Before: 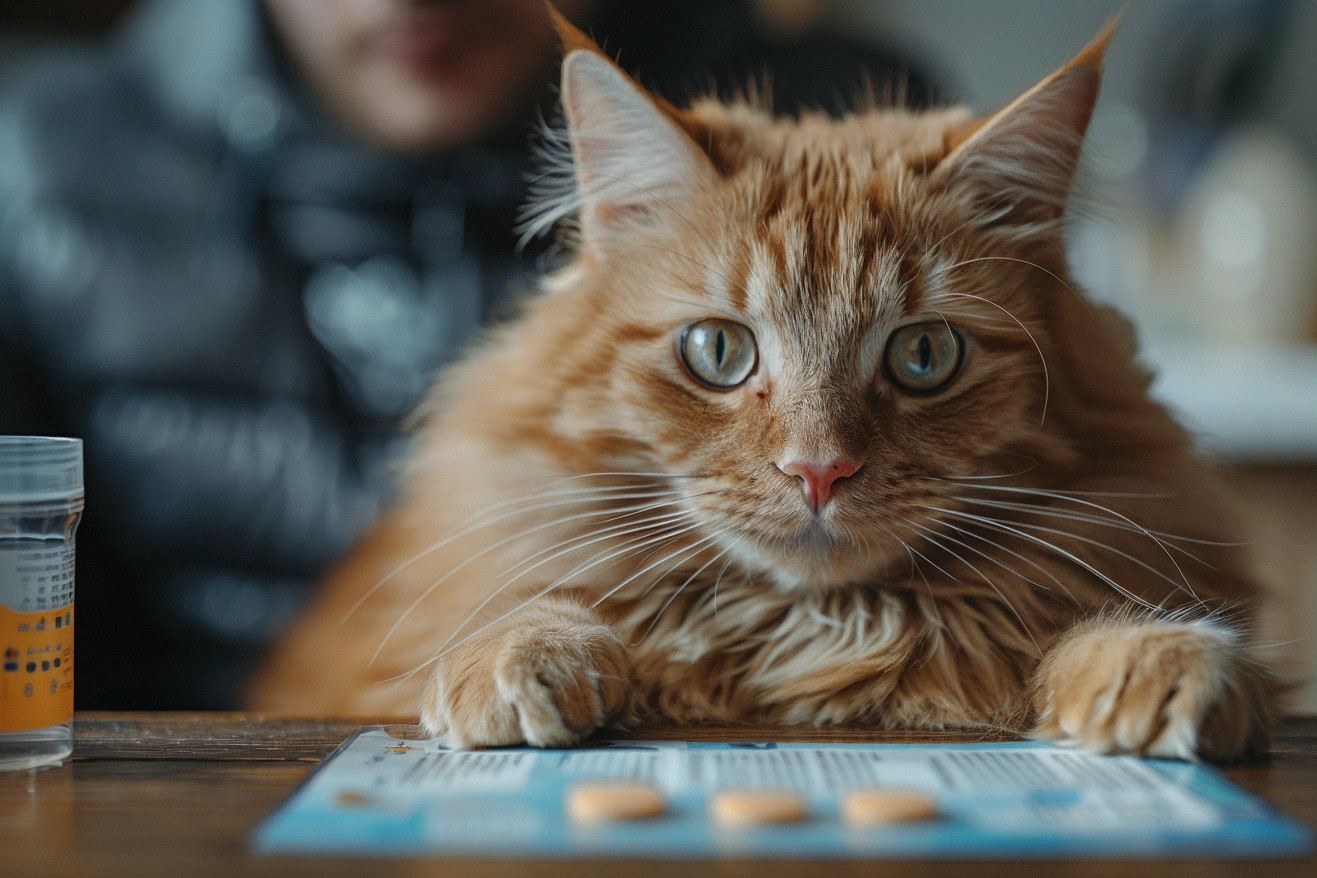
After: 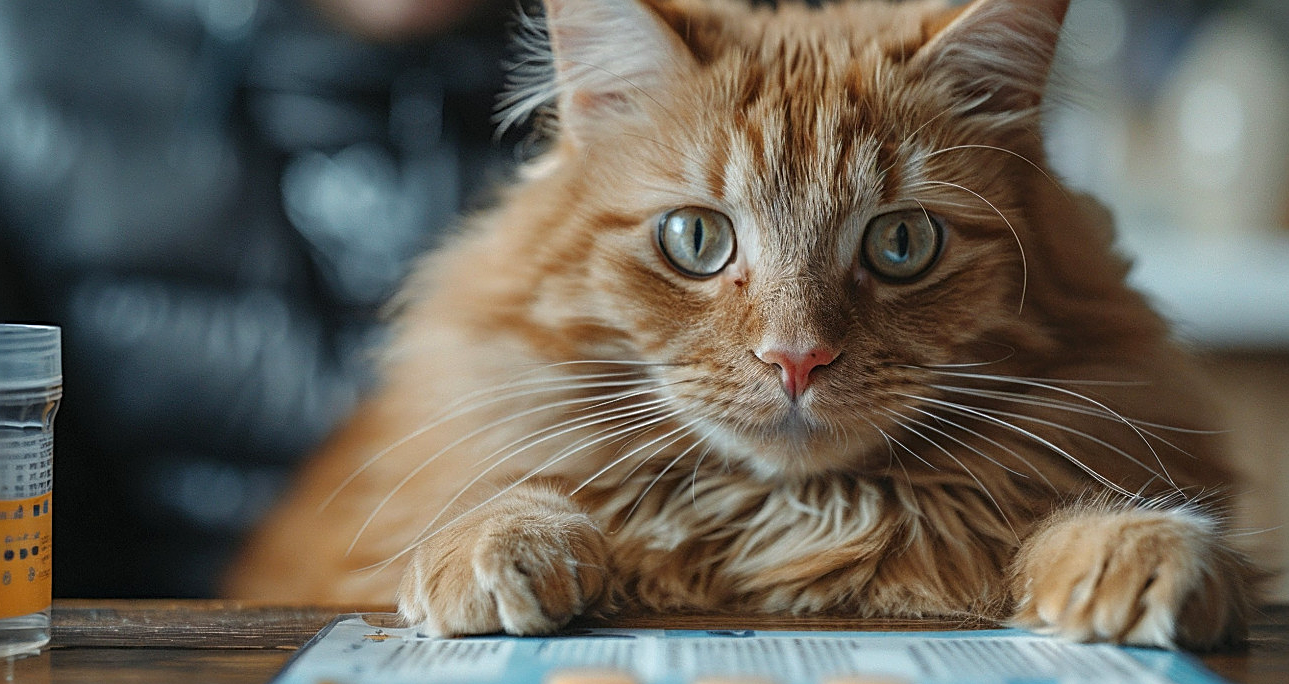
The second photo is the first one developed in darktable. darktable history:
sharpen: on, module defaults
crop and rotate: left 1.814%, top 12.818%, right 0.25%, bottom 9.225%
exposure: exposure 0.2 EV, compensate highlight preservation false
